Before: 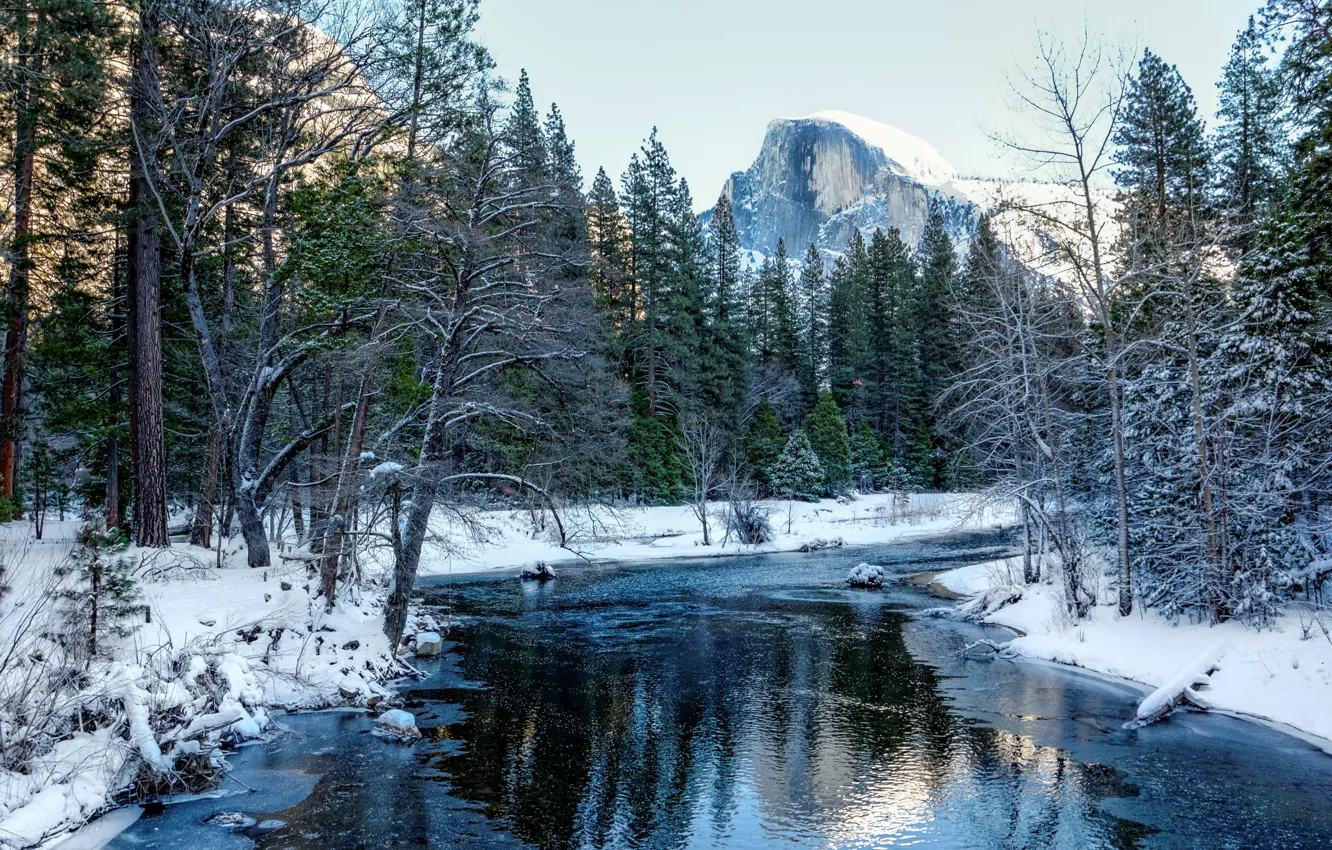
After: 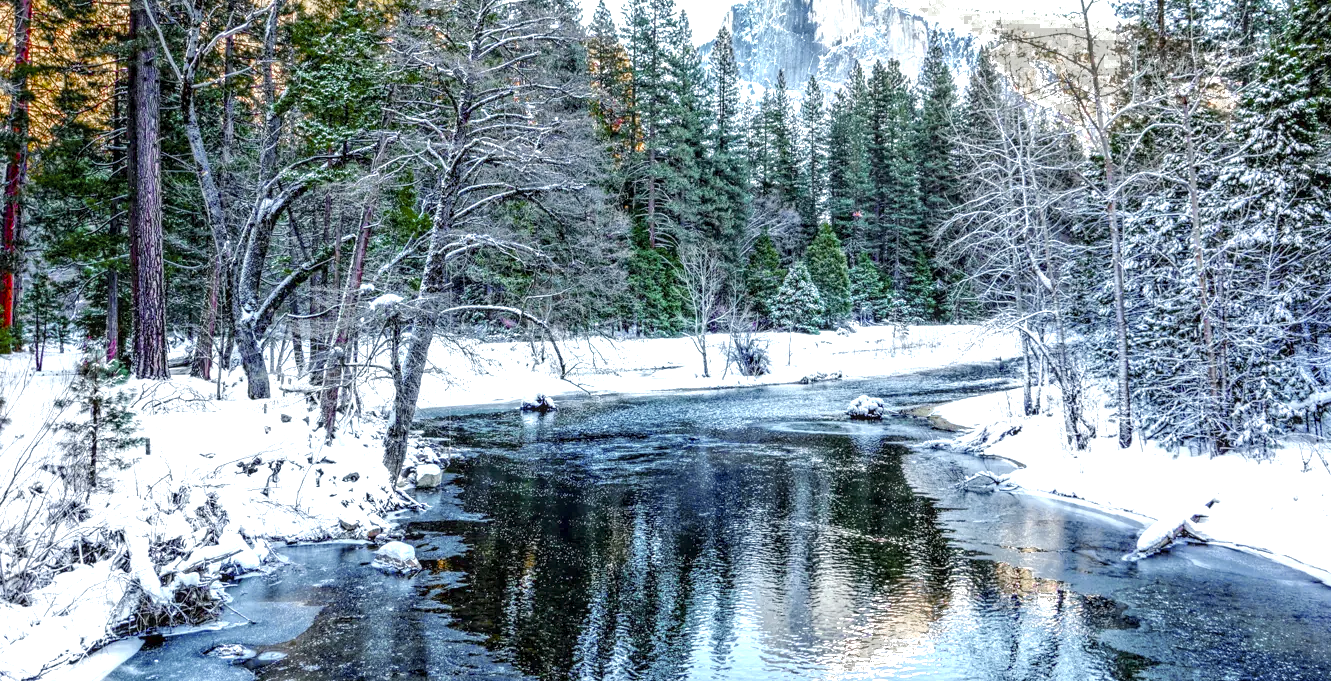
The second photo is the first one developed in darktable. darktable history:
exposure: black level correction 0, exposure 1.2 EV, compensate highlight preservation false
crop and rotate: top 19.852%
color balance rgb: linear chroma grading › global chroma 14.514%, perceptual saturation grading › global saturation 36.807%, perceptual saturation grading › shadows 36.146%, perceptual brilliance grading › mid-tones 10.517%, perceptual brilliance grading › shadows 14.203%
color zones: curves: ch0 [(0, 0.48) (0.209, 0.398) (0.305, 0.332) (0.429, 0.493) (0.571, 0.5) (0.714, 0.5) (0.857, 0.5) (1, 0.48)]; ch1 [(0, 0.736) (0.143, 0.625) (0.225, 0.371) (0.429, 0.256) (0.571, 0.241) (0.714, 0.213) (0.857, 0.48) (1, 0.736)]; ch2 [(0, 0.448) (0.143, 0.498) (0.286, 0.5) (0.429, 0.5) (0.571, 0.5) (0.714, 0.5) (0.857, 0.5) (1, 0.448)], process mode strong
local contrast: detail 130%
